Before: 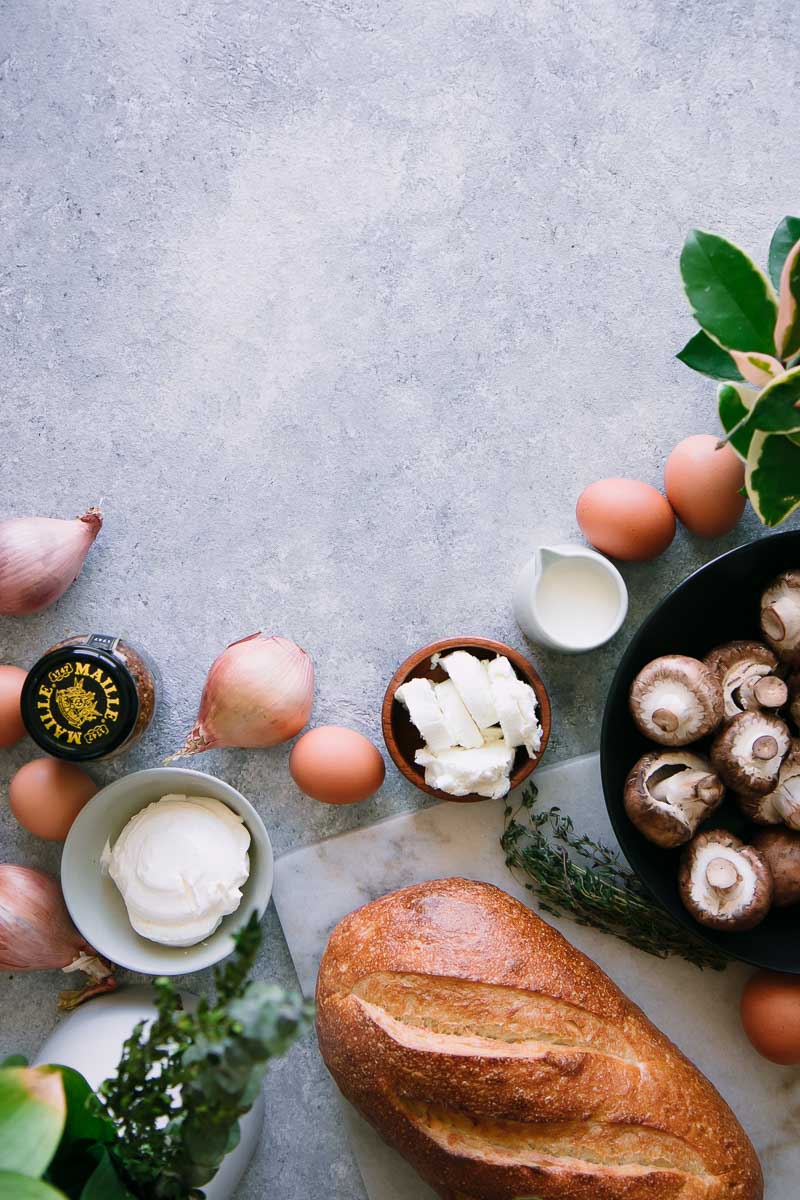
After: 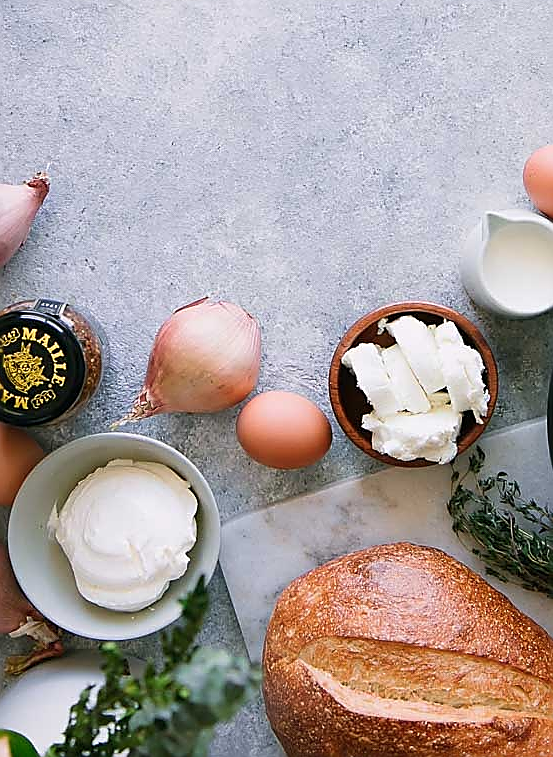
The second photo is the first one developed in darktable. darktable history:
sharpen: radius 1.403, amount 1.267, threshold 0.612
crop: left 6.637%, top 27.947%, right 24.139%, bottom 8.901%
